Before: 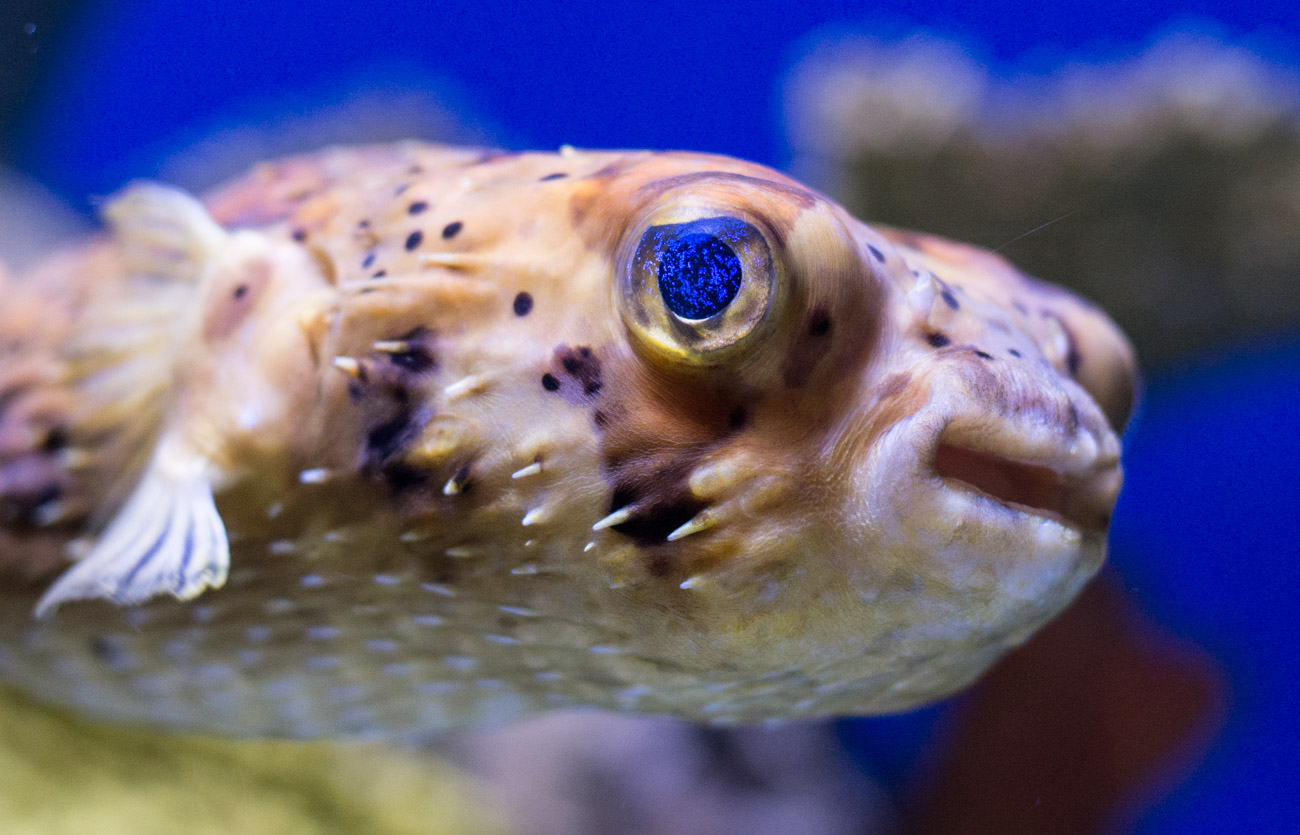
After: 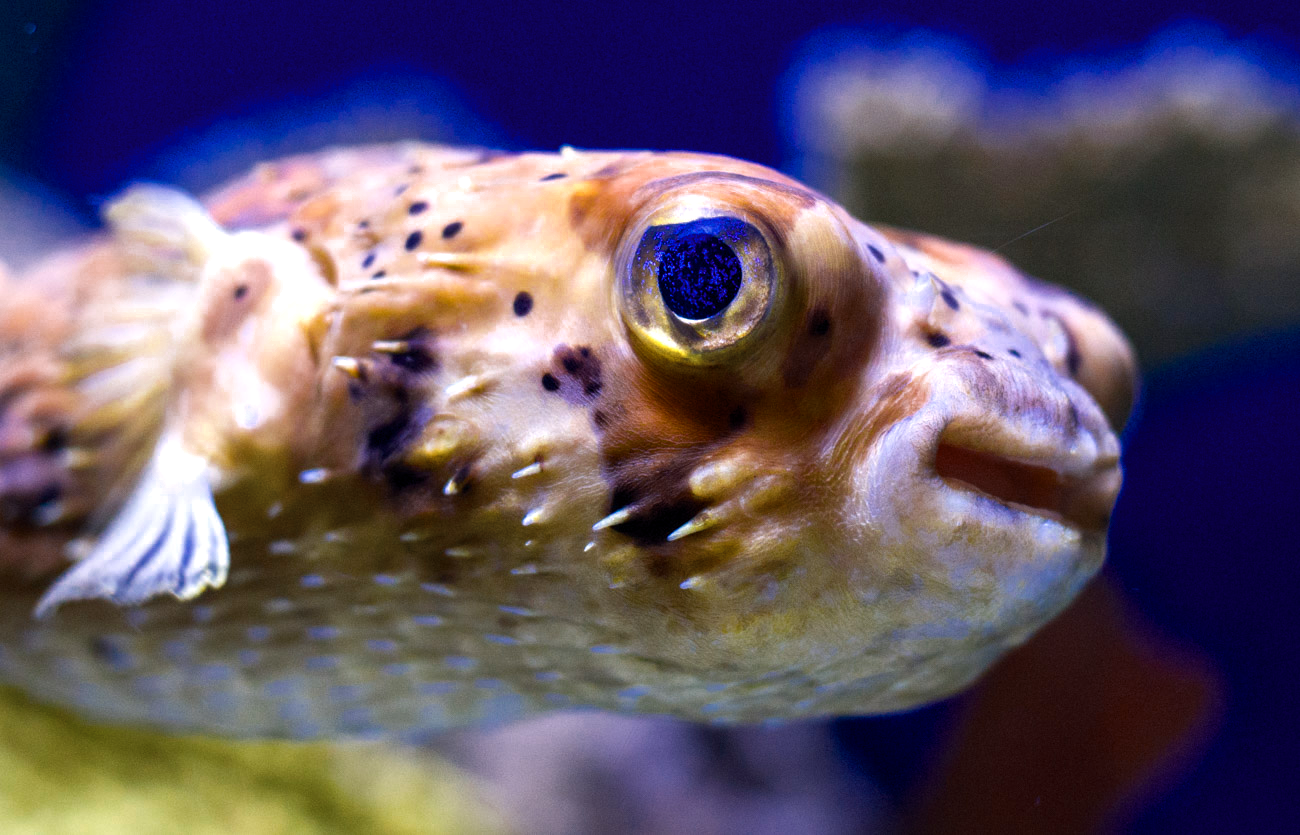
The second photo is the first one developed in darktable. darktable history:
color zones: curves: ch0 [(0, 0.5) (0.125, 0.4) (0.25, 0.5) (0.375, 0.4) (0.5, 0.4) (0.625, 0.35) (0.75, 0.35) (0.875, 0.5)]; ch1 [(0, 0.35) (0.125, 0.45) (0.25, 0.35) (0.375, 0.35) (0.5, 0.35) (0.625, 0.35) (0.75, 0.45) (0.875, 0.35)]; ch2 [(0, 0.6) (0.125, 0.5) (0.25, 0.5) (0.375, 0.6) (0.5, 0.6) (0.625, 0.5) (0.75, 0.5) (0.875, 0.5)]
color balance rgb: linear chroma grading › global chroma 9%, perceptual saturation grading › global saturation 36%, perceptual saturation grading › shadows 35%, perceptual brilliance grading › global brilliance 15%, perceptual brilliance grading › shadows -35%, global vibrance 15%
